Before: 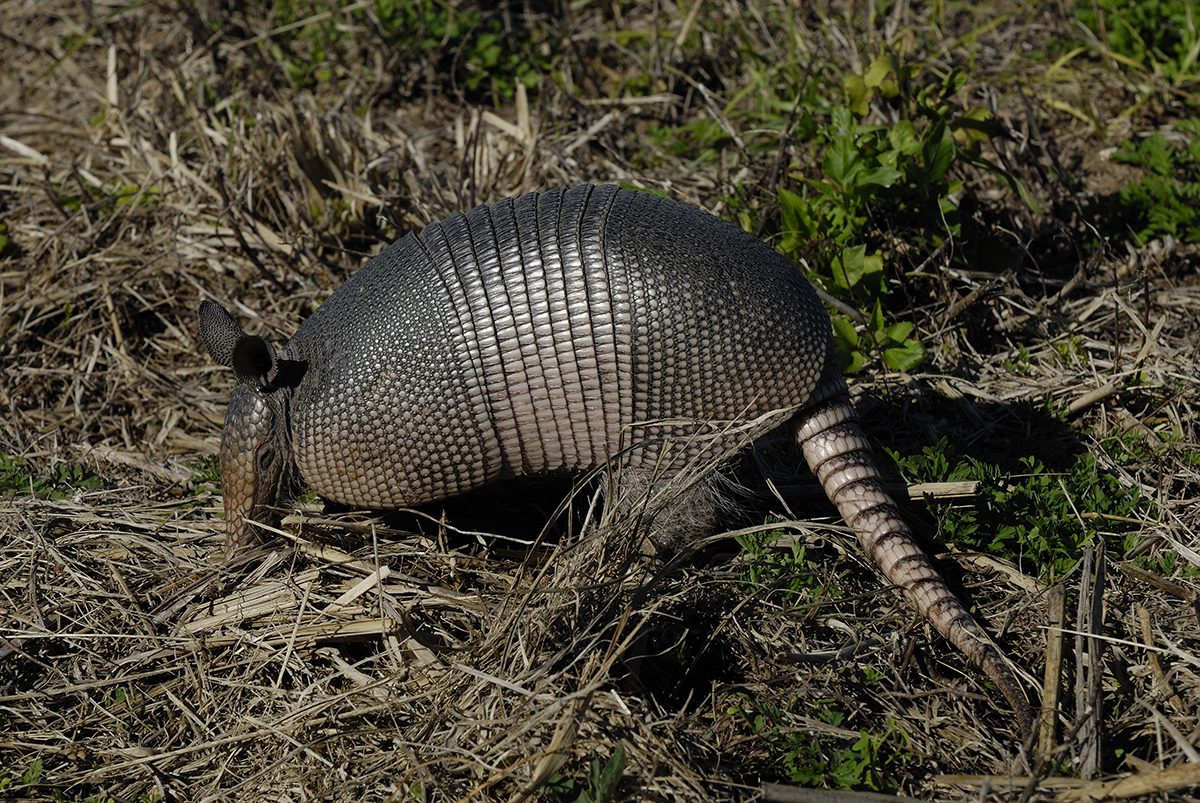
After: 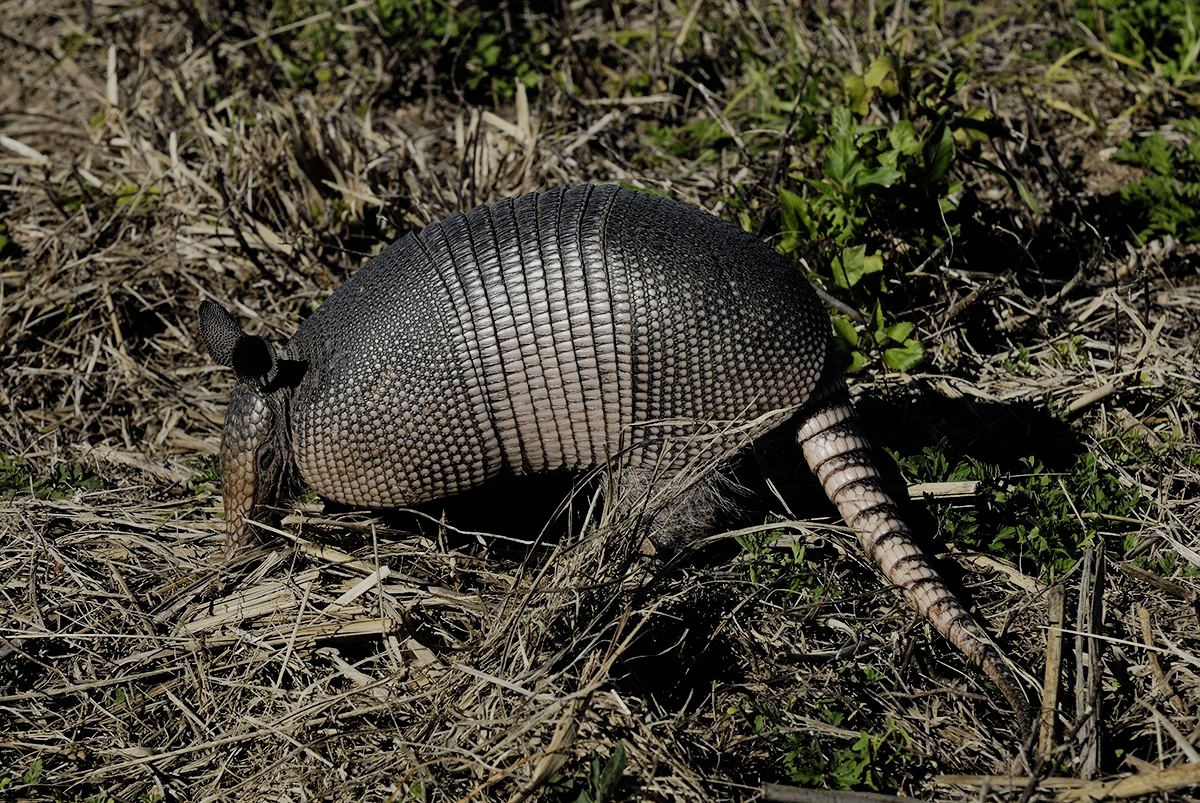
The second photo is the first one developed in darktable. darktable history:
filmic rgb: black relative exposure -7.65 EV, hardness 4.02, contrast 1.1, highlights saturation mix -30%
shadows and highlights: shadows 35, highlights -35, soften with gaussian
